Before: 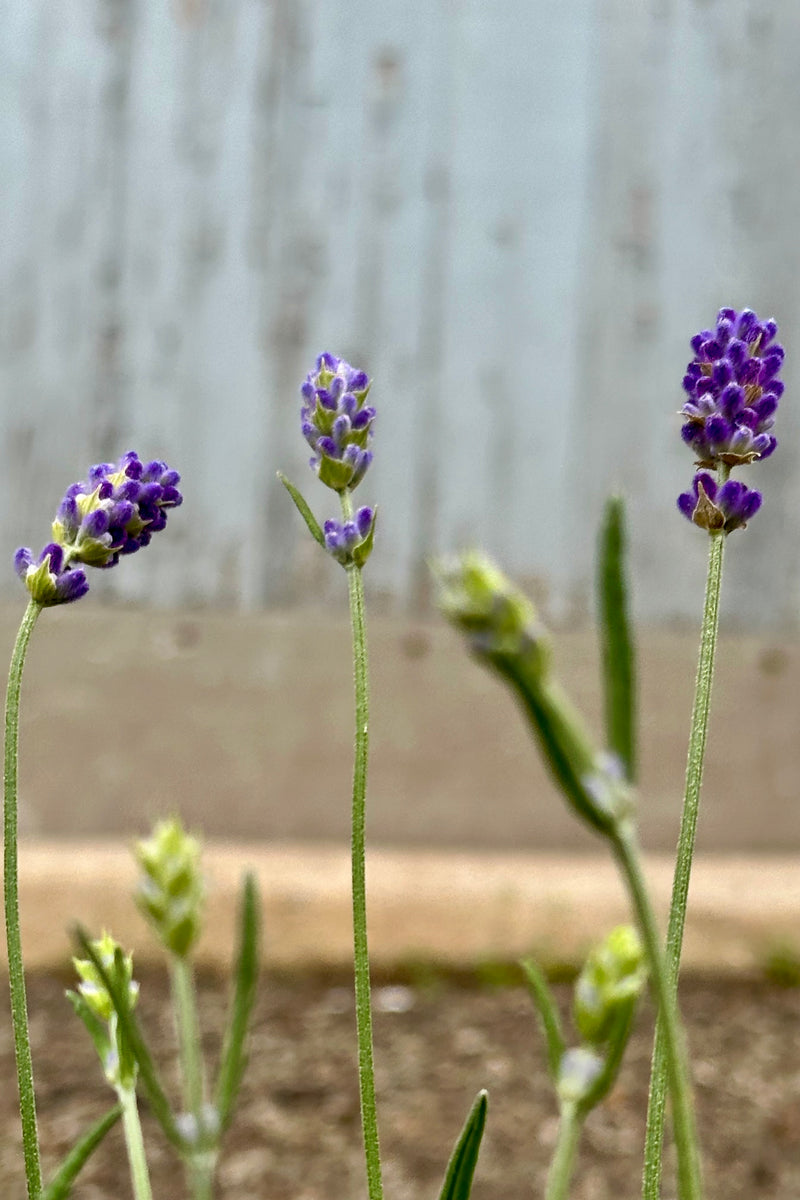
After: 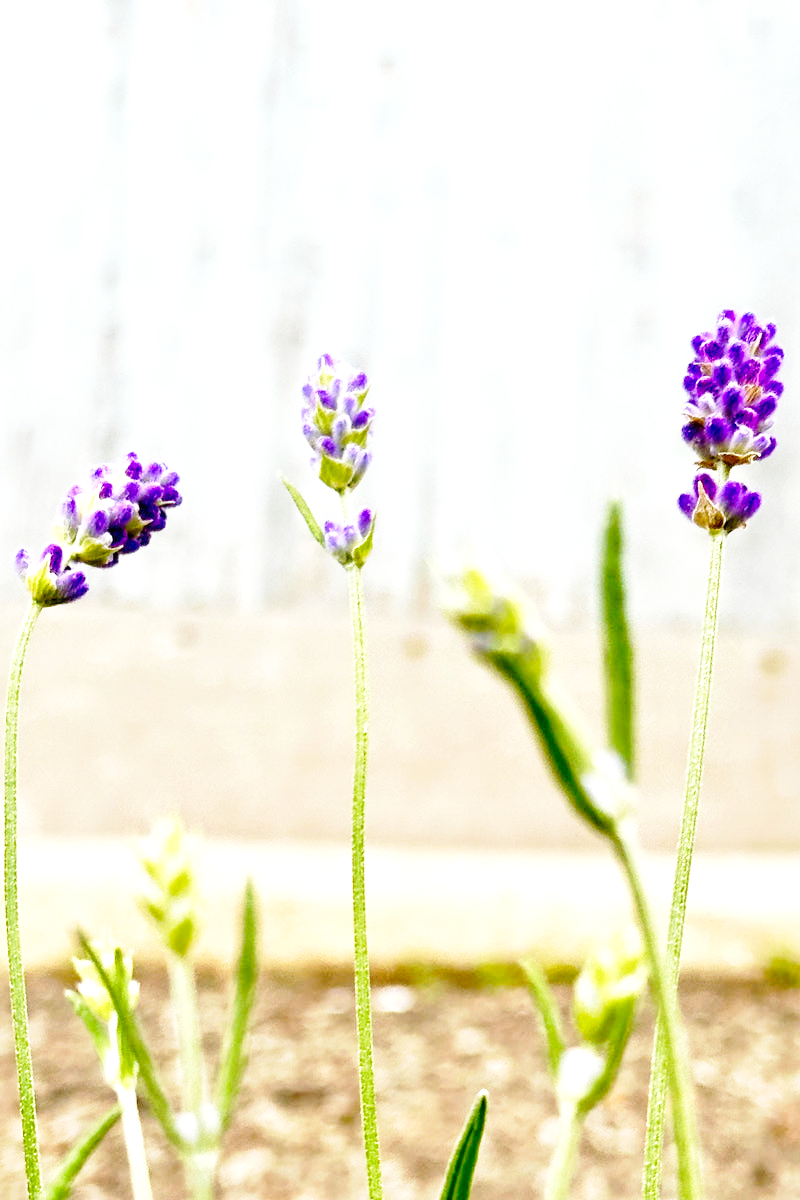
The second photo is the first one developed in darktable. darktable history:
tone equalizer: edges refinement/feathering 500, mask exposure compensation -1.57 EV, preserve details no
base curve: curves: ch0 [(0, 0) (0.028, 0.03) (0.121, 0.232) (0.46, 0.748) (0.859, 0.968) (1, 1)], preserve colors none
exposure: exposure 1.222 EV, compensate highlight preservation false
